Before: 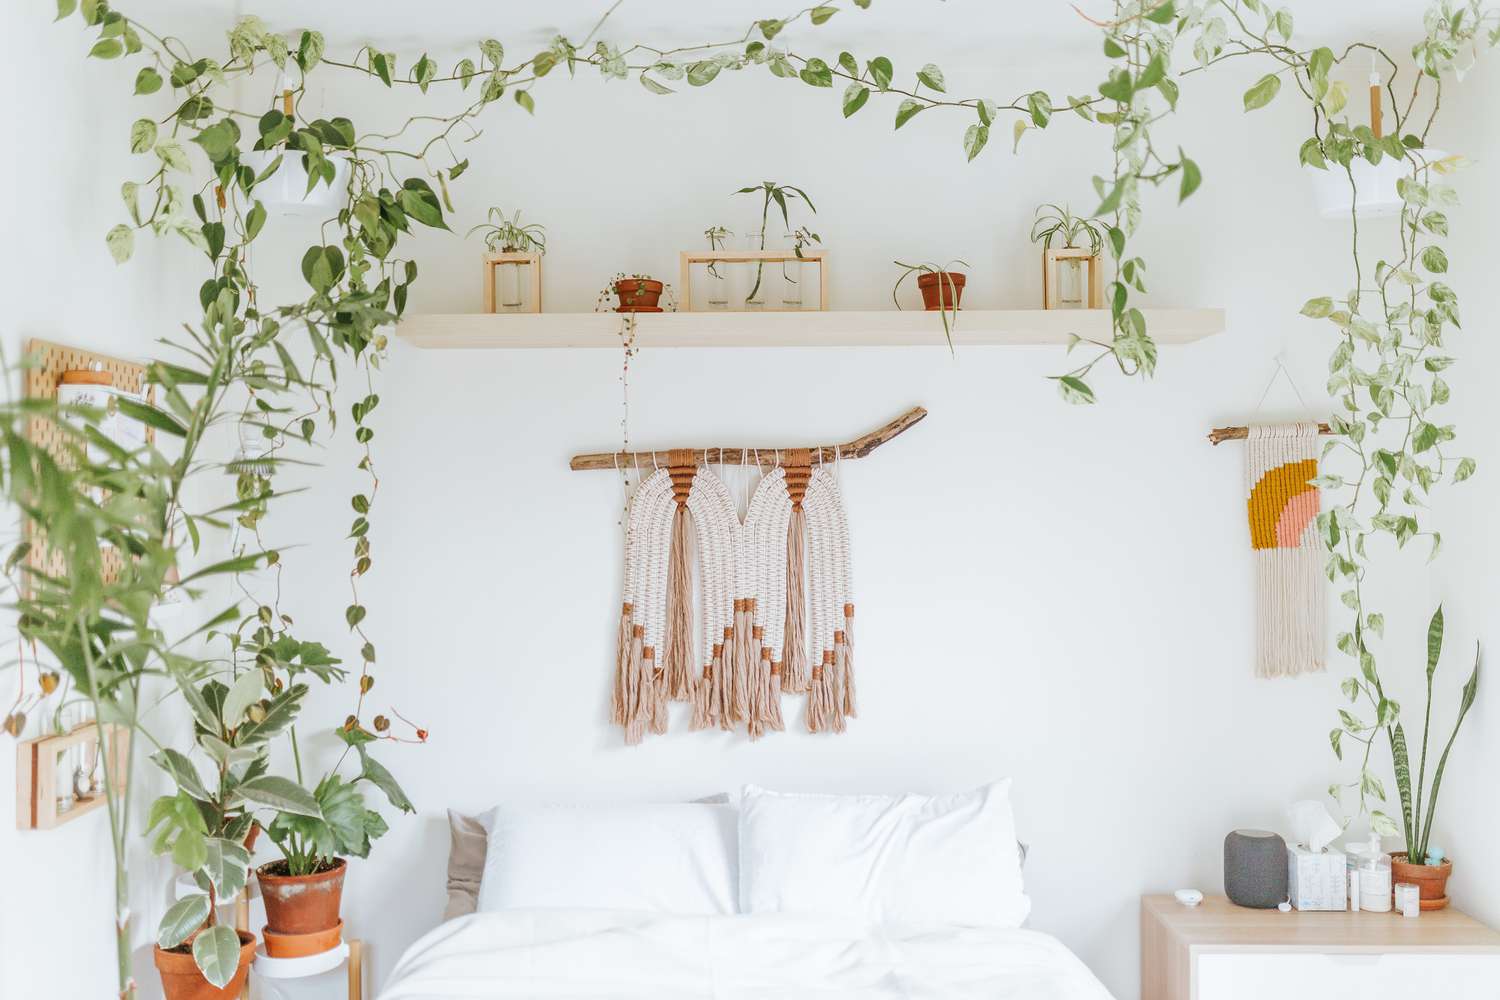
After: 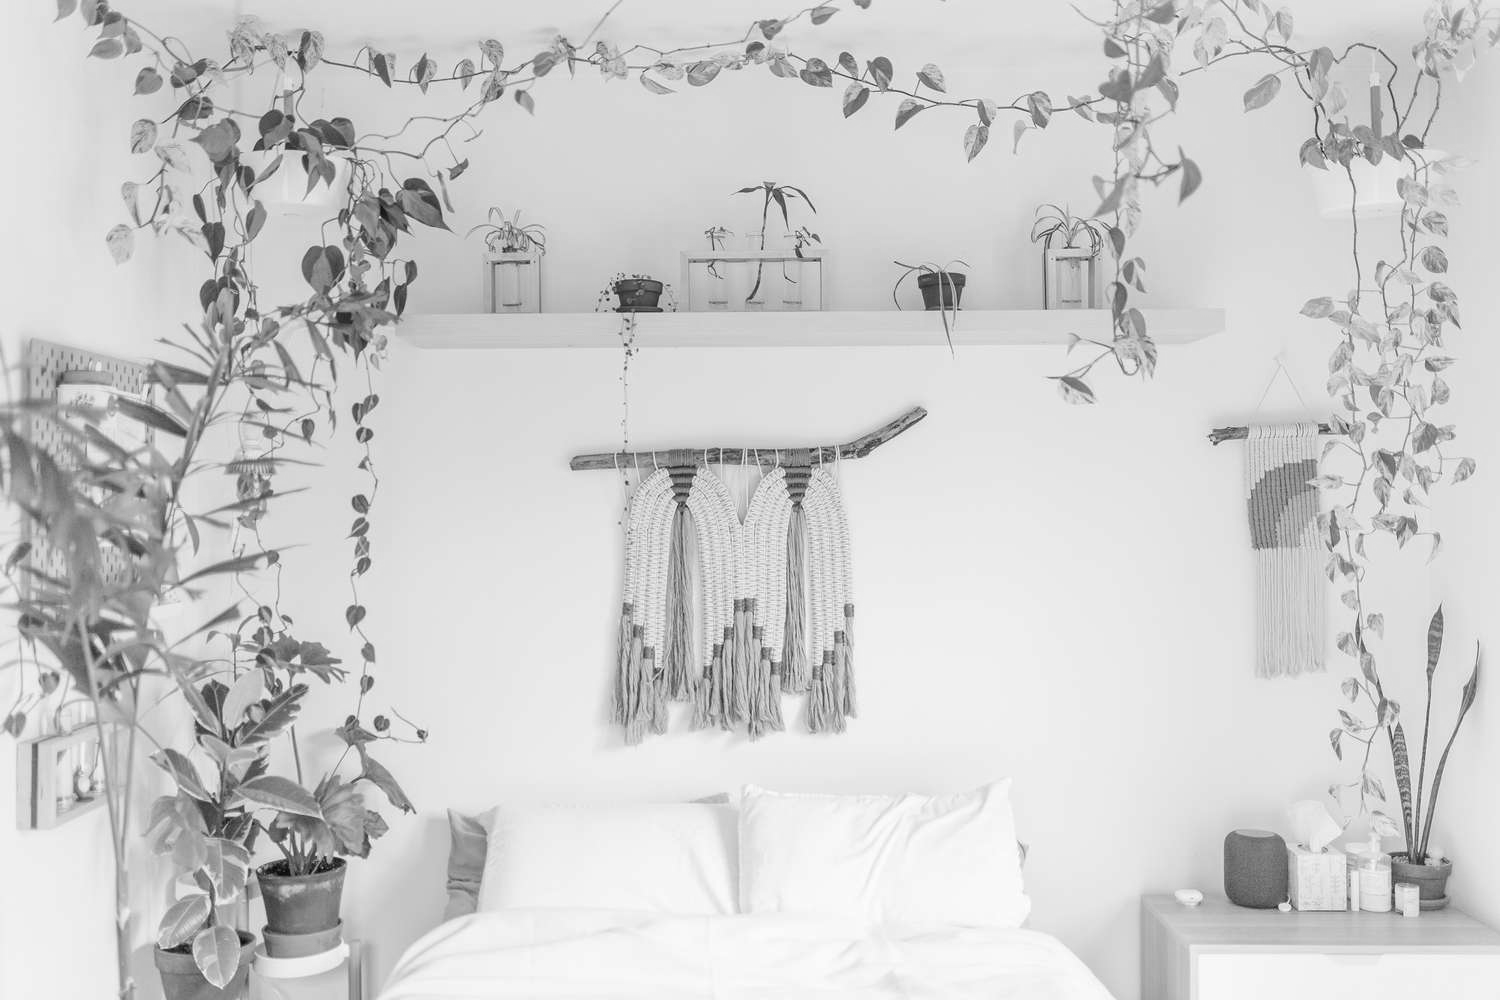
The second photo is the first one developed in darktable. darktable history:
color correction: highlights a* -0.137, highlights b* -5.91, shadows a* -0.137, shadows b* -0.137
monochrome: size 3.1
